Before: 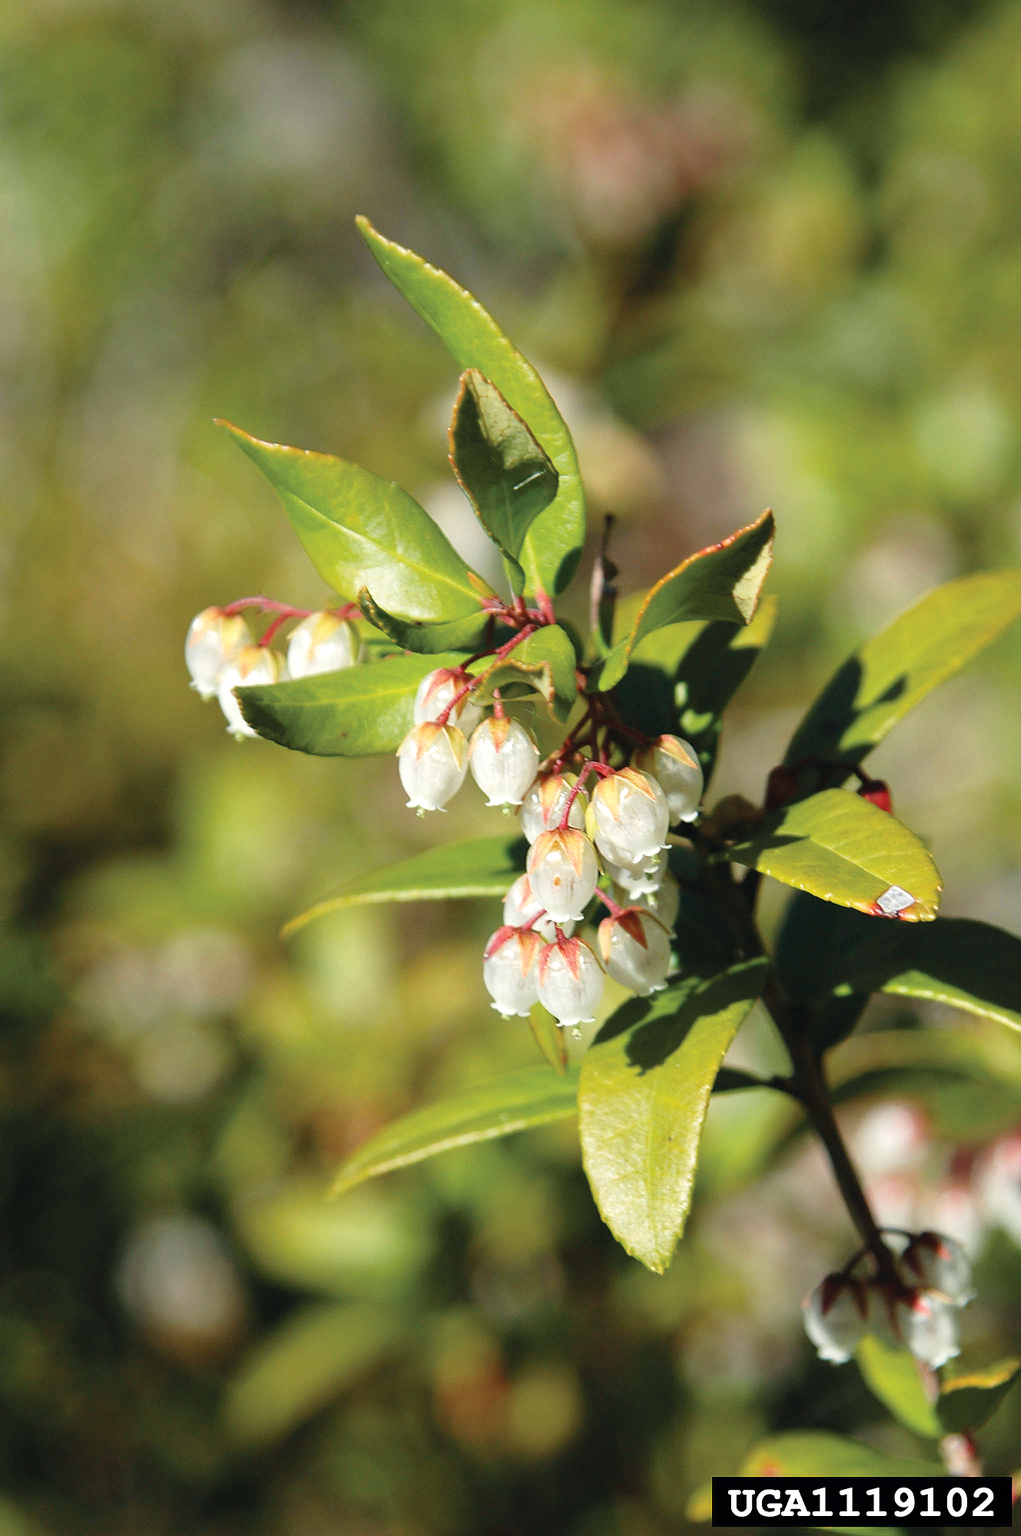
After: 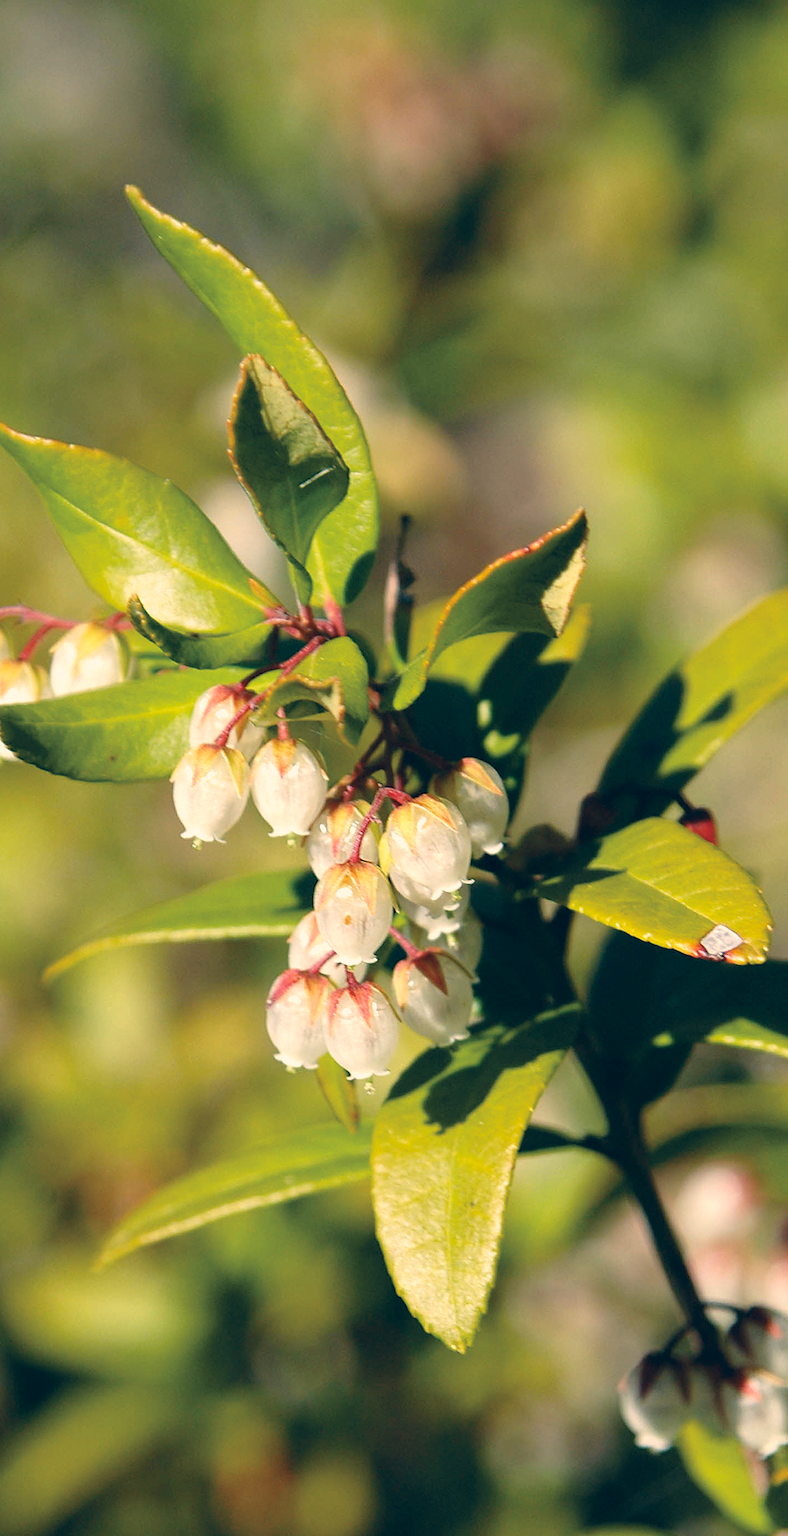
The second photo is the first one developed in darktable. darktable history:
crop and rotate: left 23.733%, top 3.146%, right 6.312%, bottom 6.2%
color correction: highlights a* 10.37, highlights b* 14.55, shadows a* -10.32, shadows b* -14.86
